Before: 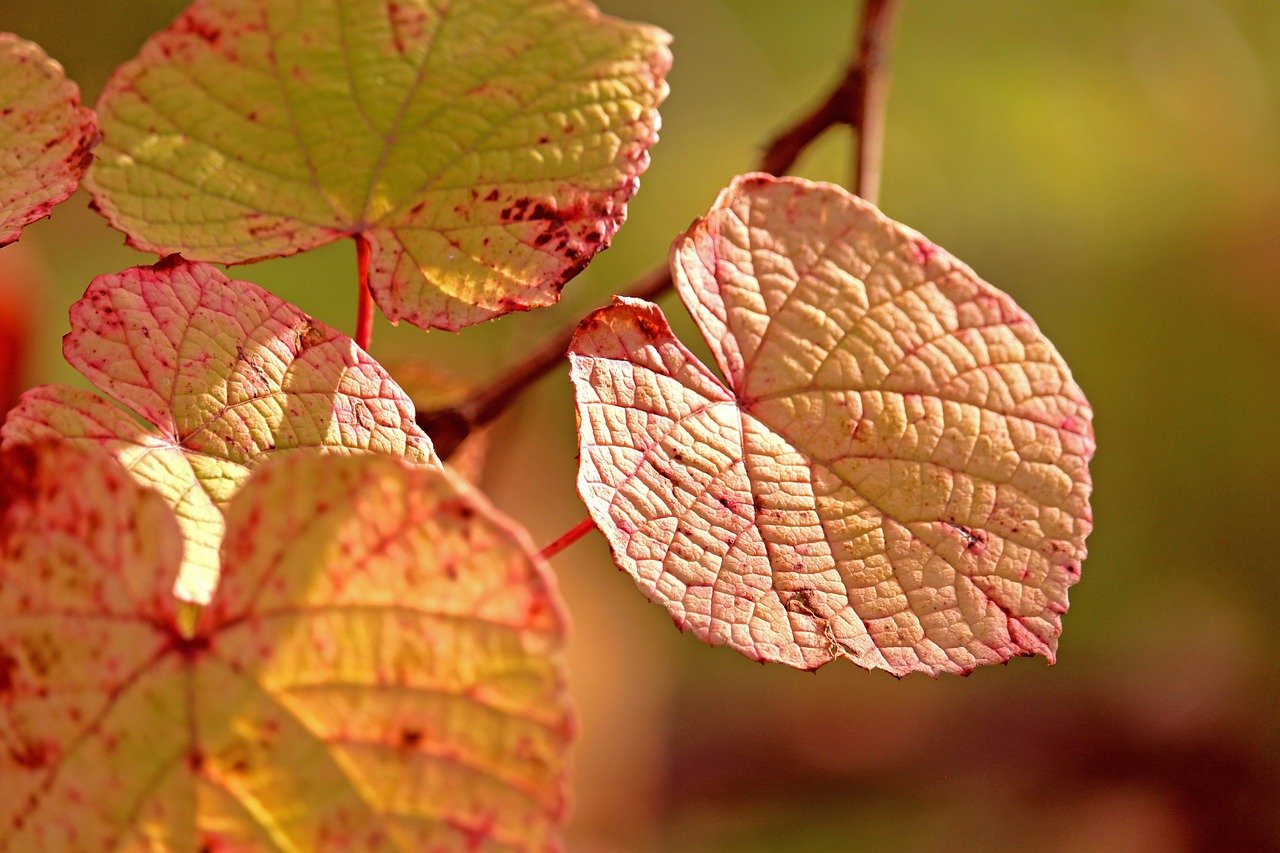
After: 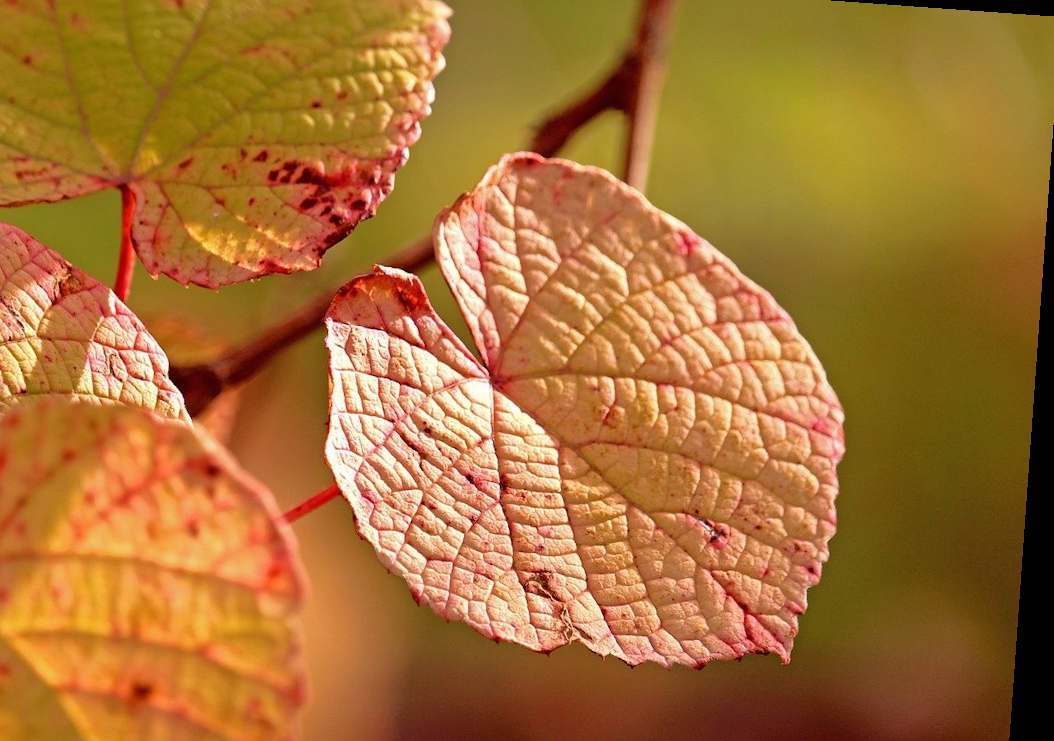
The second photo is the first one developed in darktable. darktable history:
rotate and perspective: rotation 4.1°, automatic cropping off
crop and rotate: left 20.74%, top 7.912%, right 0.375%, bottom 13.378%
